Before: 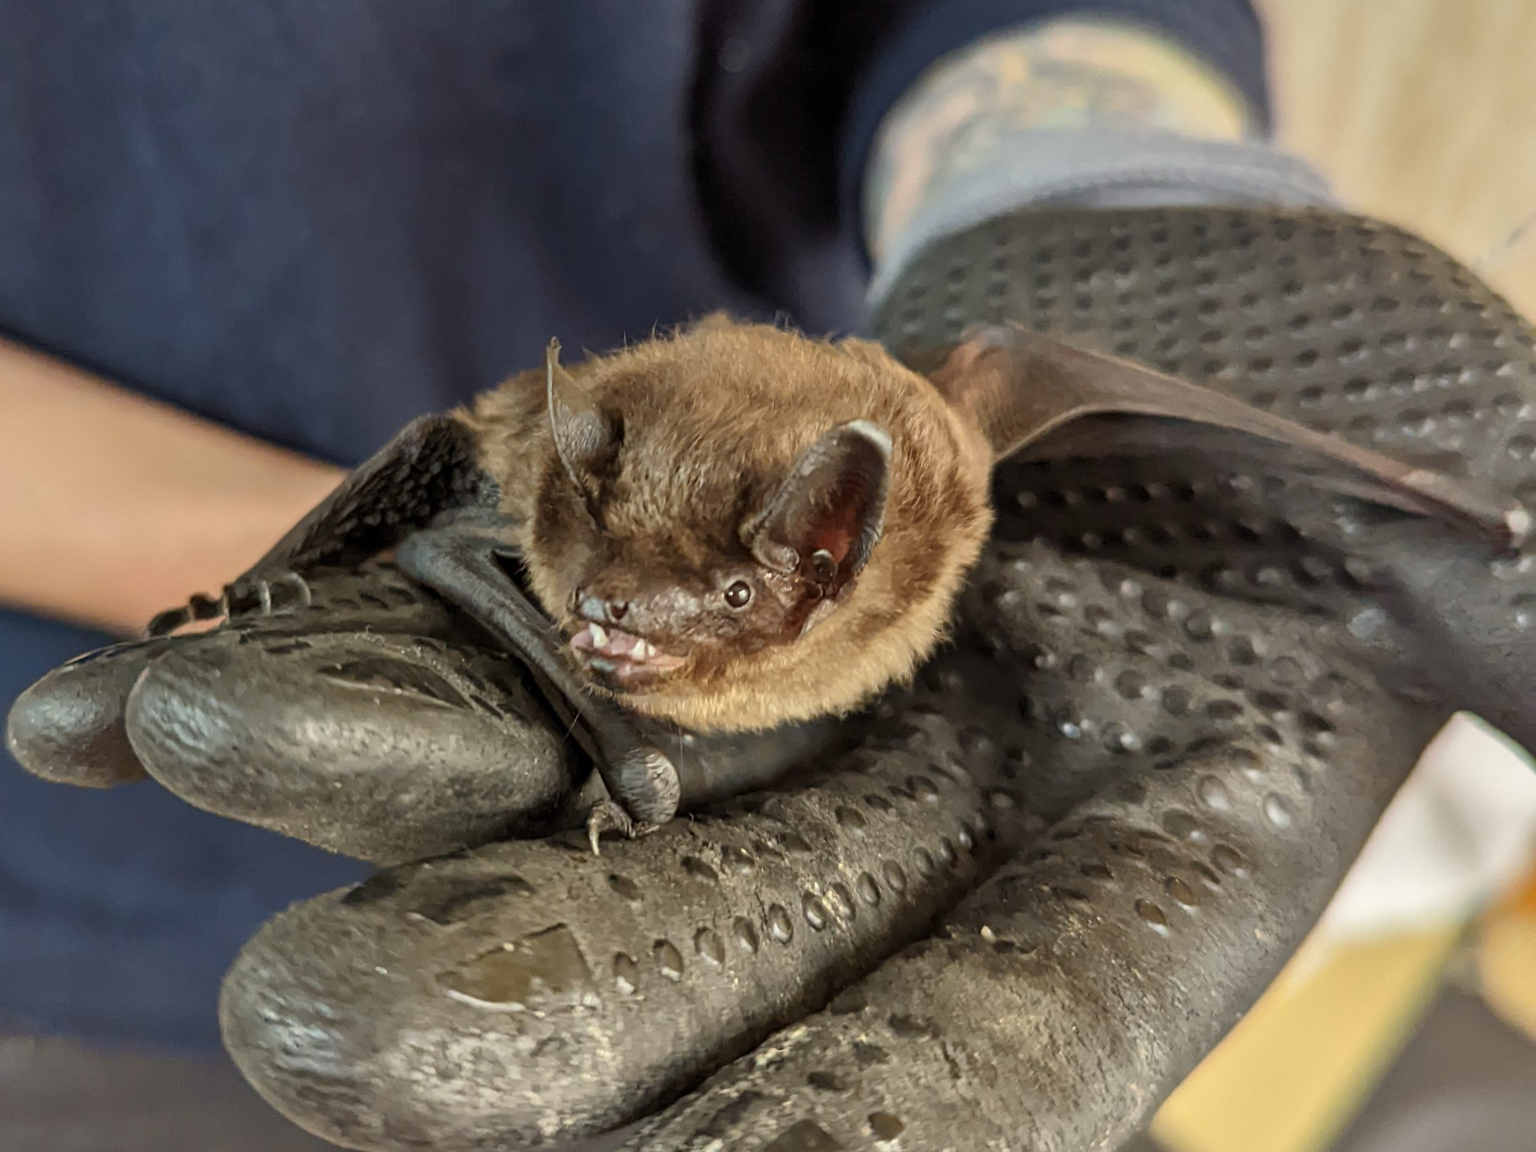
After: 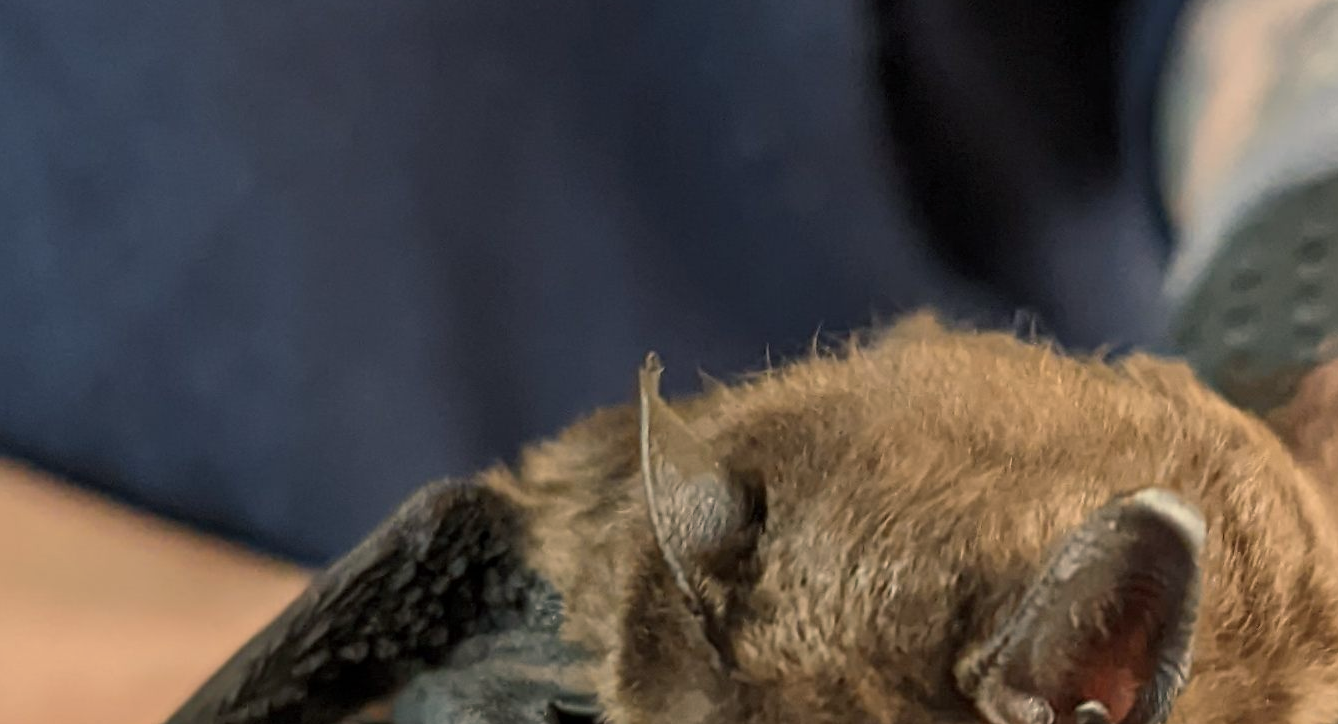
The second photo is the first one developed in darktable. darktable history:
color balance rgb: shadows lift › chroma 2.024%, shadows lift › hue 222.12°, highlights gain › chroma 3.007%, highlights gain › hue 60.07°, global offset › hue 171.12°, perceptual saturation grading › global saturation -3.295%, global vibrance 0.412%
crop: left 10.22%, top 10.615%, right 36.649%, bottom 51.029%
